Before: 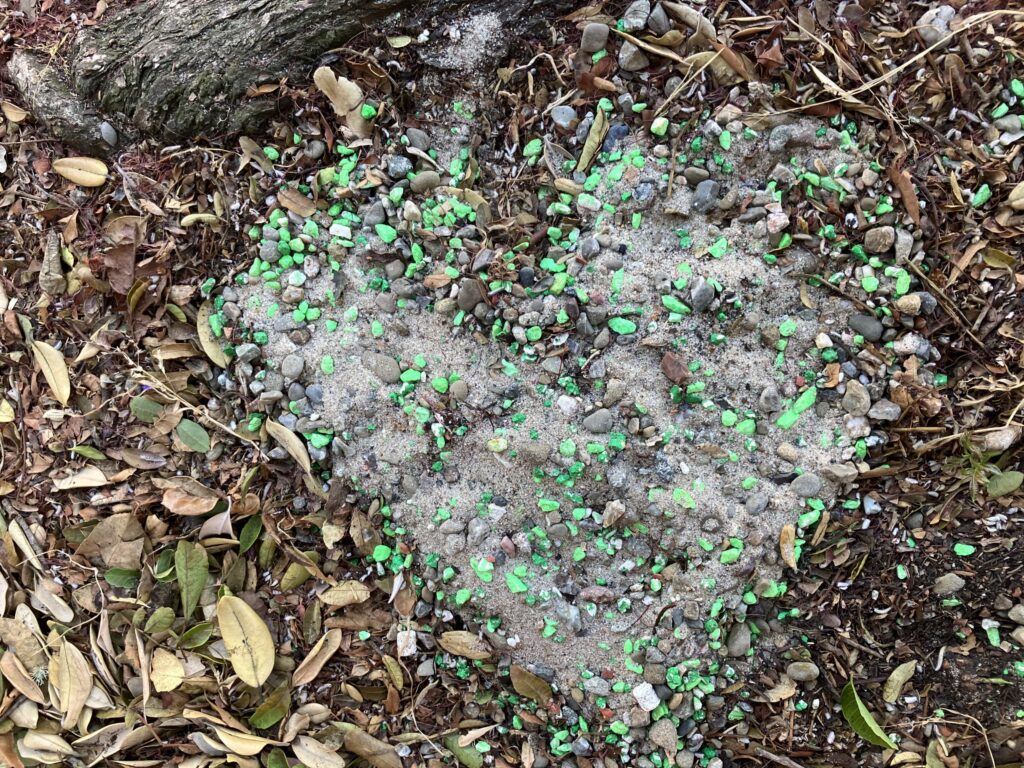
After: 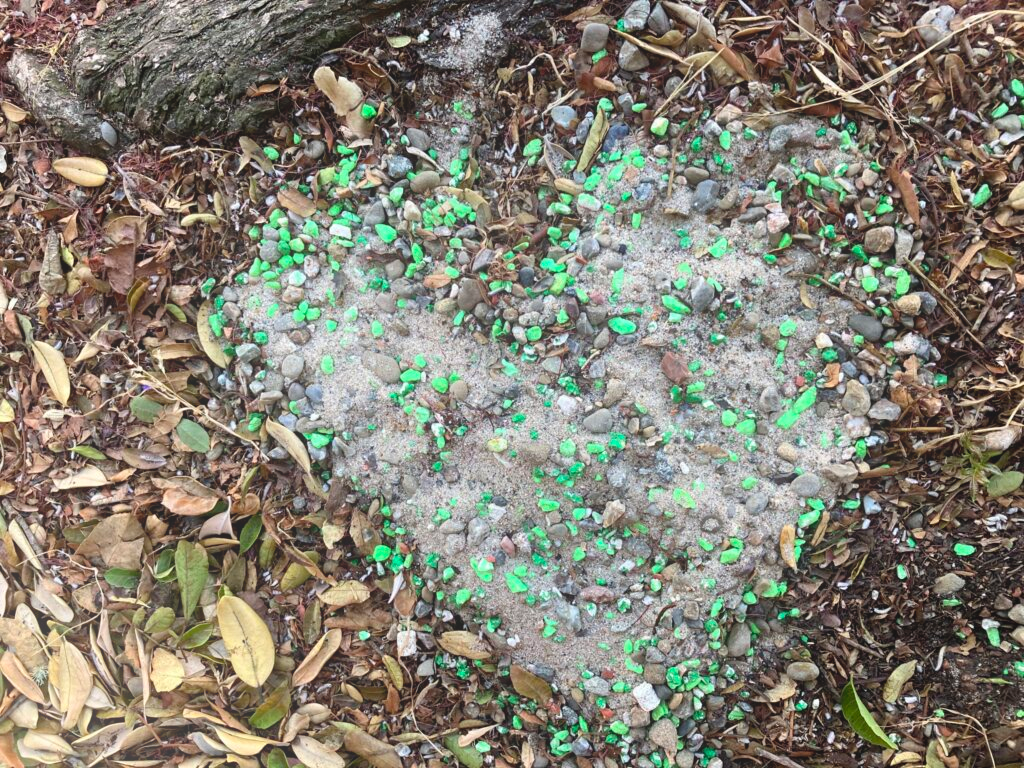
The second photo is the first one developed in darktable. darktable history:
bloom: on, module defaults
color zones: curves: ch0 [(0, 0.5) (0.143, 0.5) (0.286, 0.5) (0.429, 0.5) (0.571, 0.5) (0.714, 0.476) (0.857, 0.5) (1, 0.5)]; ch2 [(0, 0.5) (0.143, 0.5) (0.286, 0.5) (0.429, 0.5) (0.571, 0.5) (0.714, 0.487) (0.857, 0.5) (1, 0.5)]
